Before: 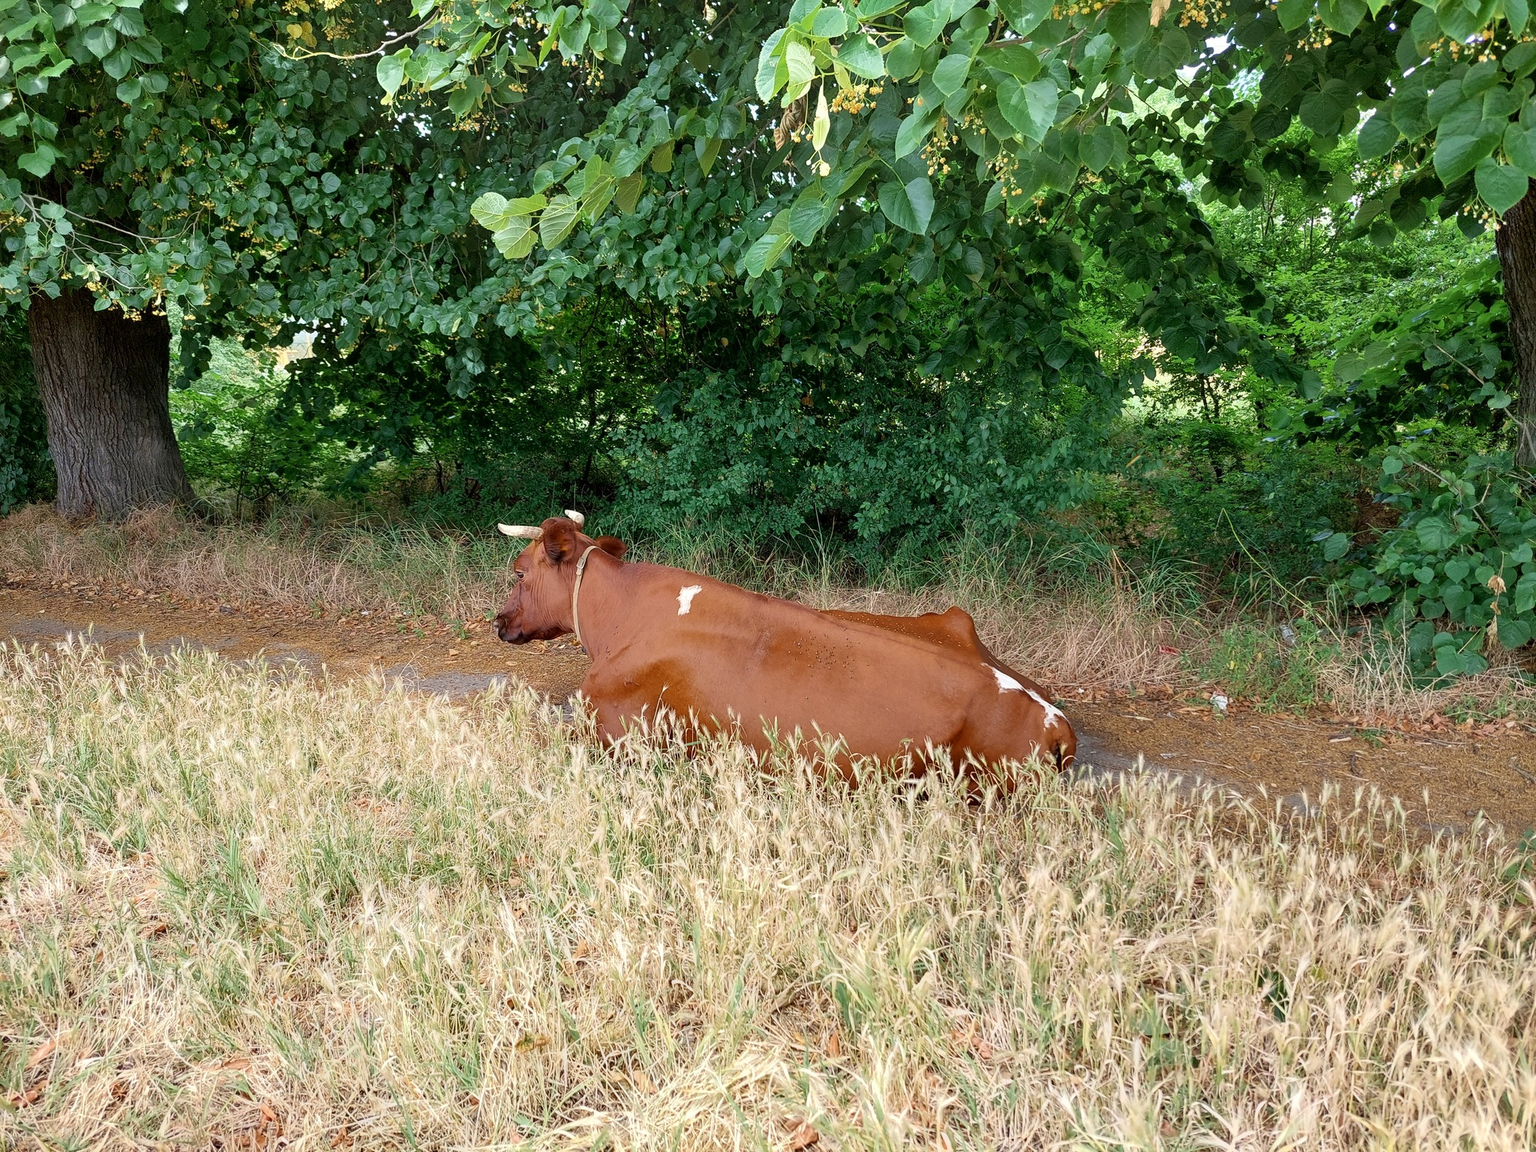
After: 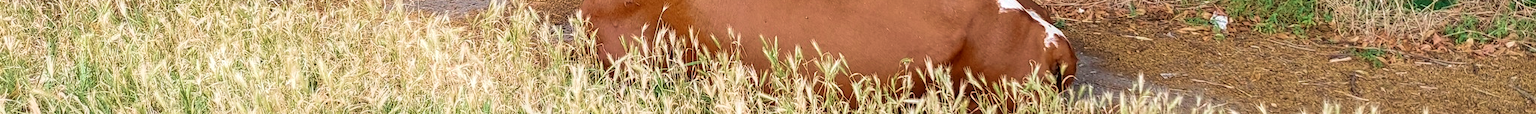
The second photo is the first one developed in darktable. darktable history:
local contrast: on, module defaults
crop and rotate: top 59.084%, bottom 30.916%
velvia: strength 45%
